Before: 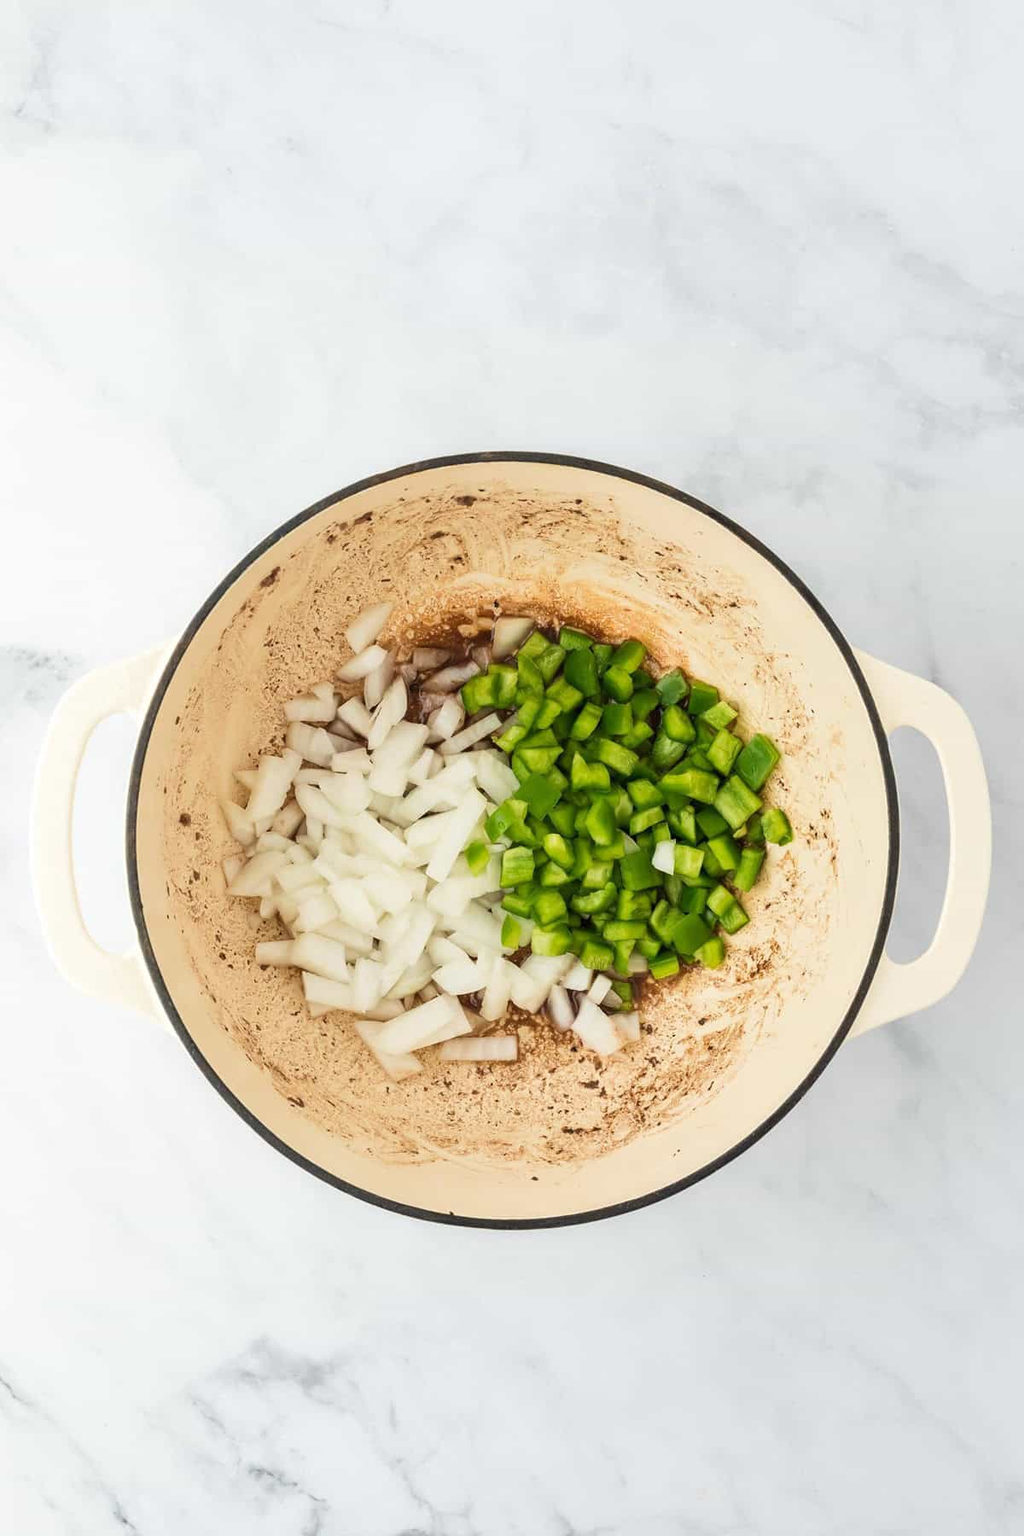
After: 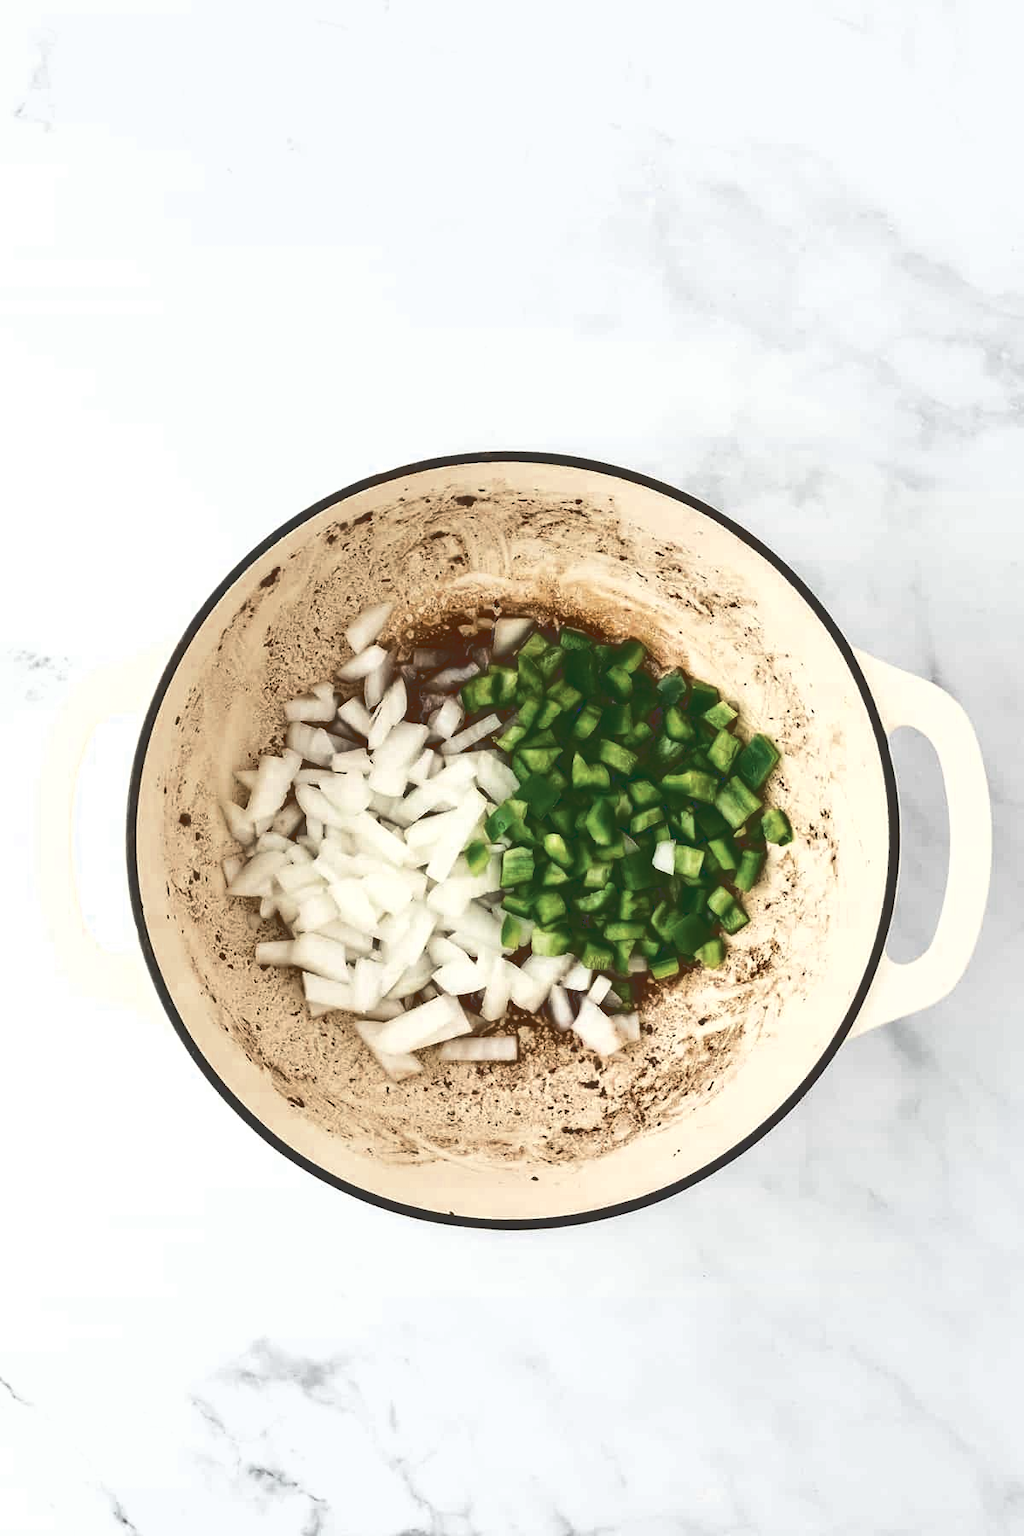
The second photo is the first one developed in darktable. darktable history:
color zones: curves: ch0 [(0, 0.5) (0.125, 0.4) (0.25, 0.5) (0.375, 0.4) (0.5, 0.4) (0.625, 0.35) (0.75, 0.35) (0.875, 0.5)]; ch1 [(0, 0.35) (0.125, 0.45) (0.25, 0.35) (0.375, 0.35) (0.5, 0.35) (0.625, 0.35) (0.75, 0.45) (0.875, 0.35)]; ch2 [(0, 0.6) (0.125, 0.5) (0.25, 0.5) (0.375, 0.6) (0.5, 0.6) (0.625, 0.5) (0.75, 0.5) (0.875, 0.5)]
base curve: curves: ch0 [(0, 0.036) (0.083, 0.04) (0.804, 1)]
